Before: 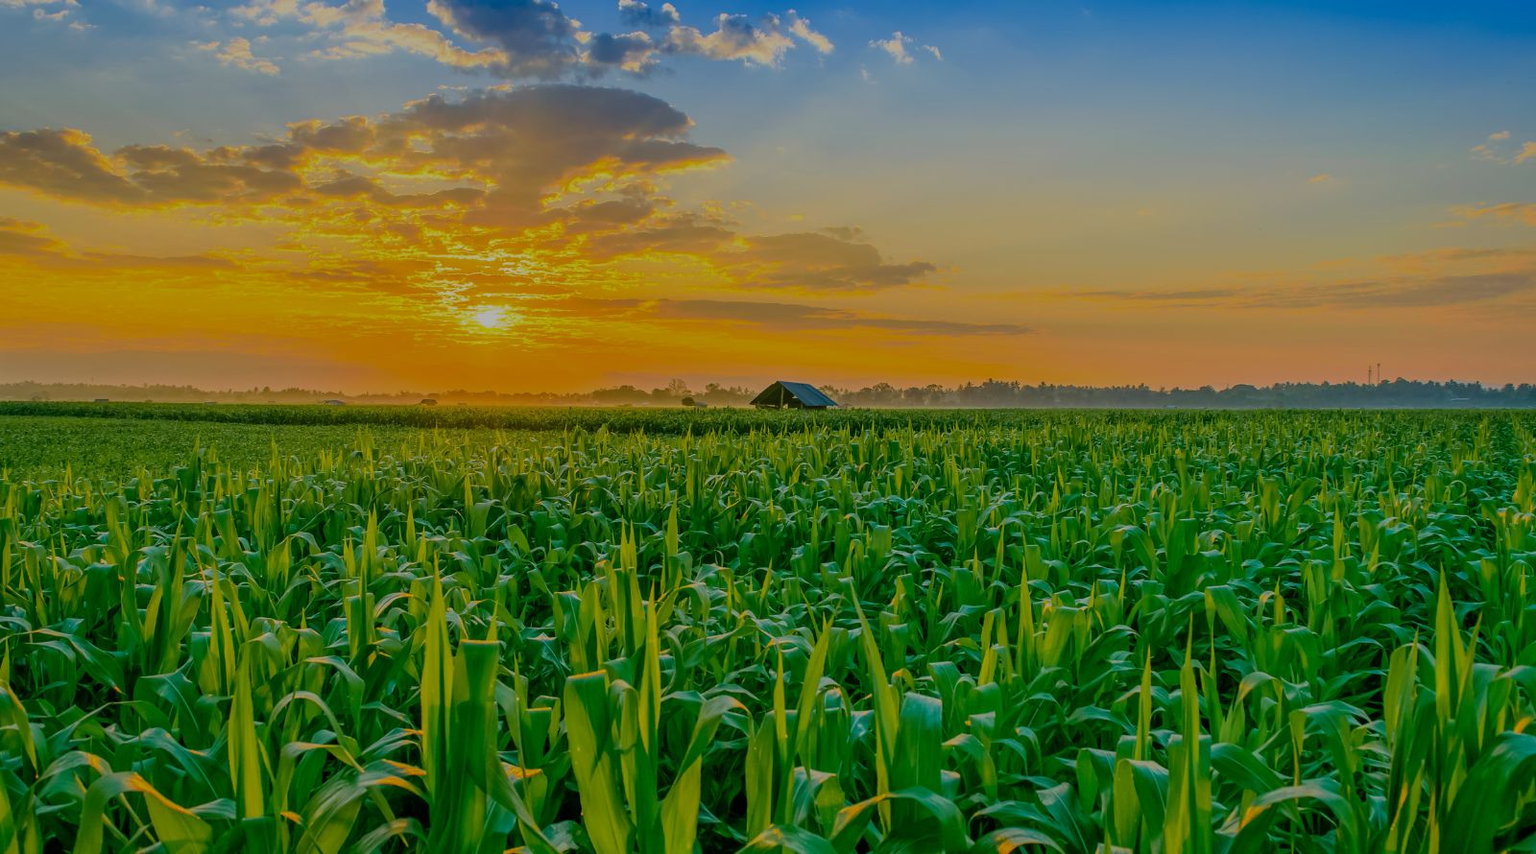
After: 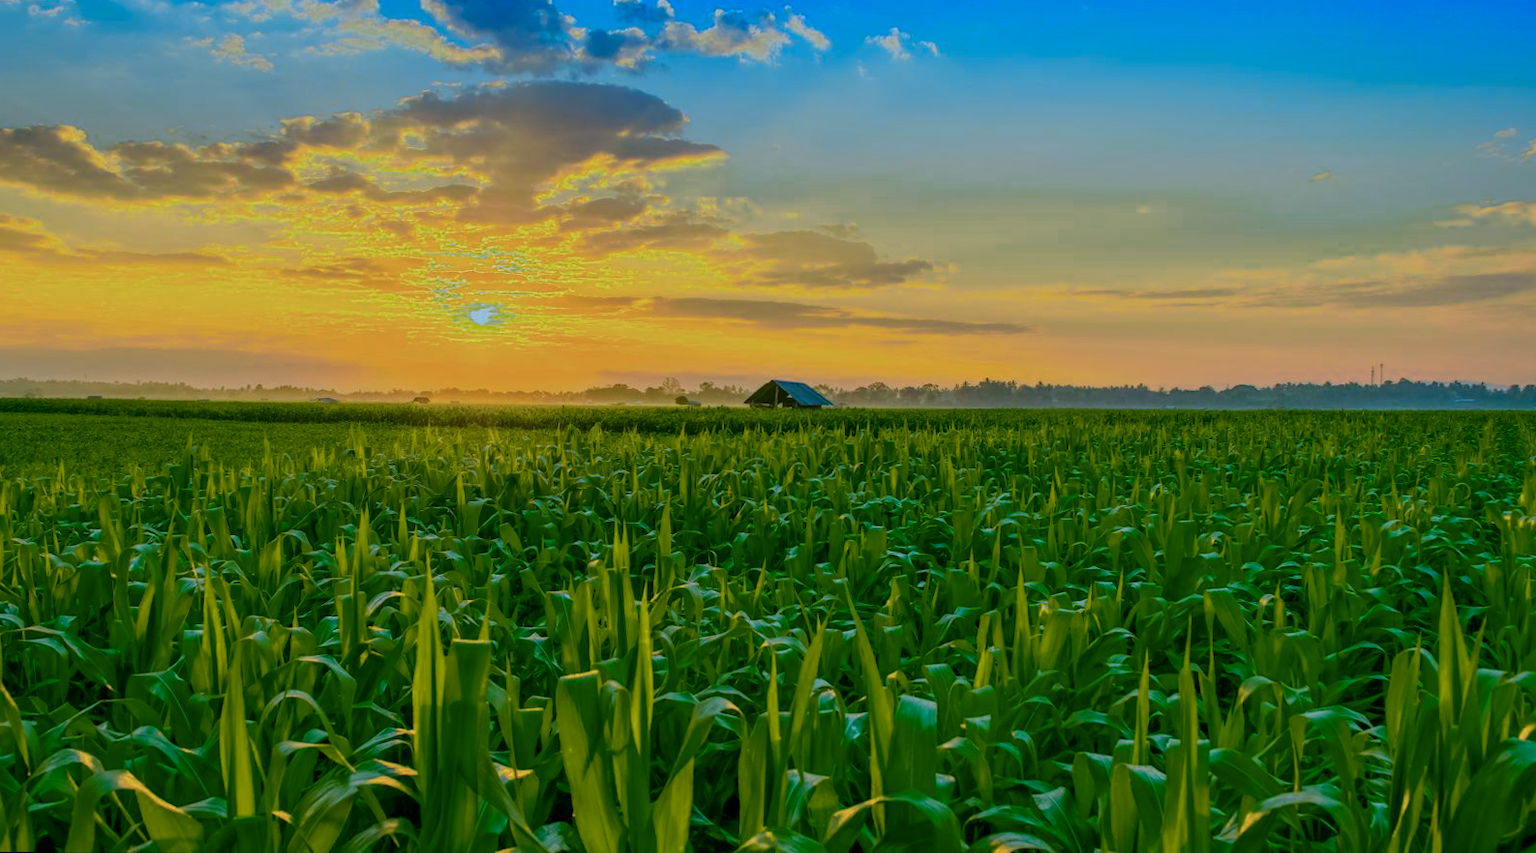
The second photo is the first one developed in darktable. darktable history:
rotate and perspective: rotation 0.192°, lens shift (horizontal) -0.015, crop left 0.005, crop right 0.996, crop top 0.006, crop bottom 0.99
color correction: highlights a* -10.69, highlights b* -19.19
color zones: curves: ch0 [(0.099, 0.624) (0.257, 0.596) (0.384, 0.376) (0.529, 0.492) (0.697, 0.564) (0.768, 0.532) (0.908, 0.644)]; ch1 [(0.112, 0.564) (0.254, 0.612) (0.432, 0.676) (0.592, 0.456) (0.743, 0.684) (0.888, 0.536)]; ch2 [(0.25, 0.5) (0.469, 0.36) (0.75, 0.5)]
